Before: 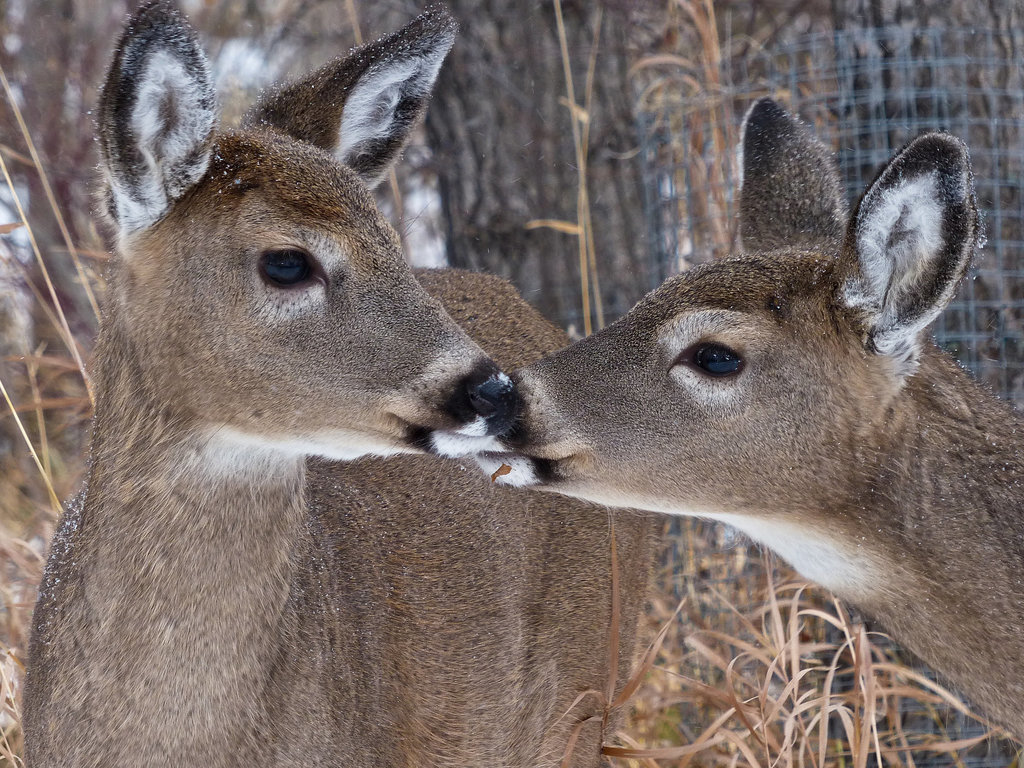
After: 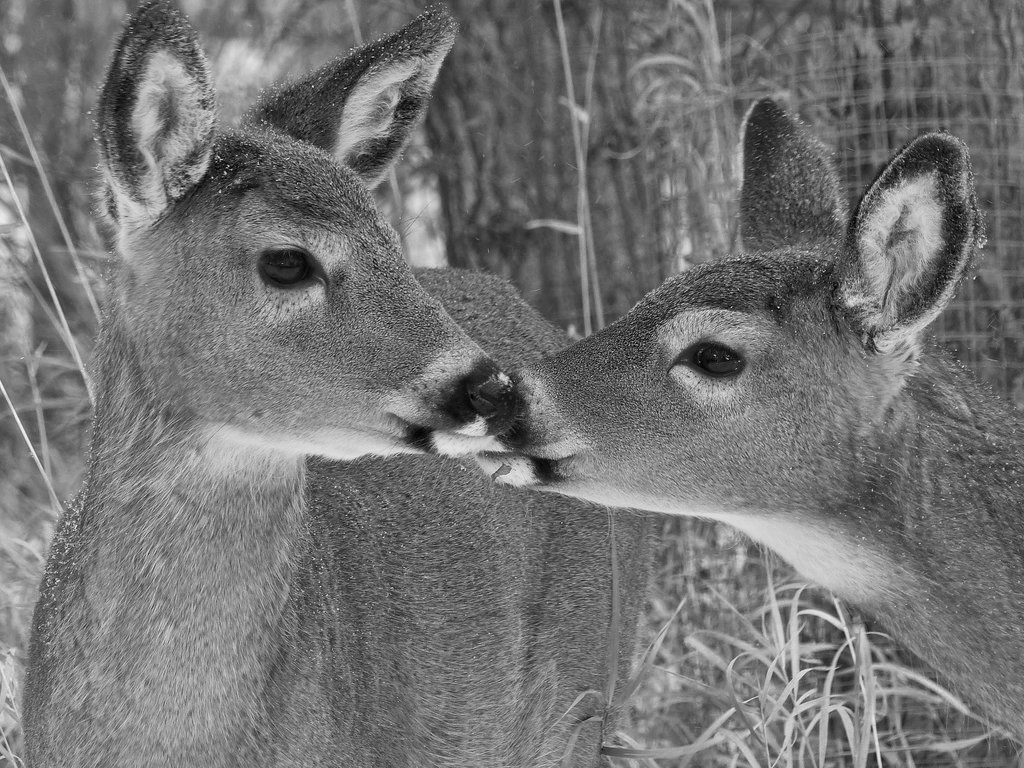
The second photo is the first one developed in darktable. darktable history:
color zones: curves: ch0 [(0.004, 0.588) (0.116, 0.636) (0.259, 0.476) (0.423, 0.464) (0.75, 0.5)]; ch1 [(0, 0) (0.143, 0) (0.286, 0) (0.429, 0) (0.571, 0) (0.714, 0) (0.857, 0)]
shadows and highlights: on, module defaults
